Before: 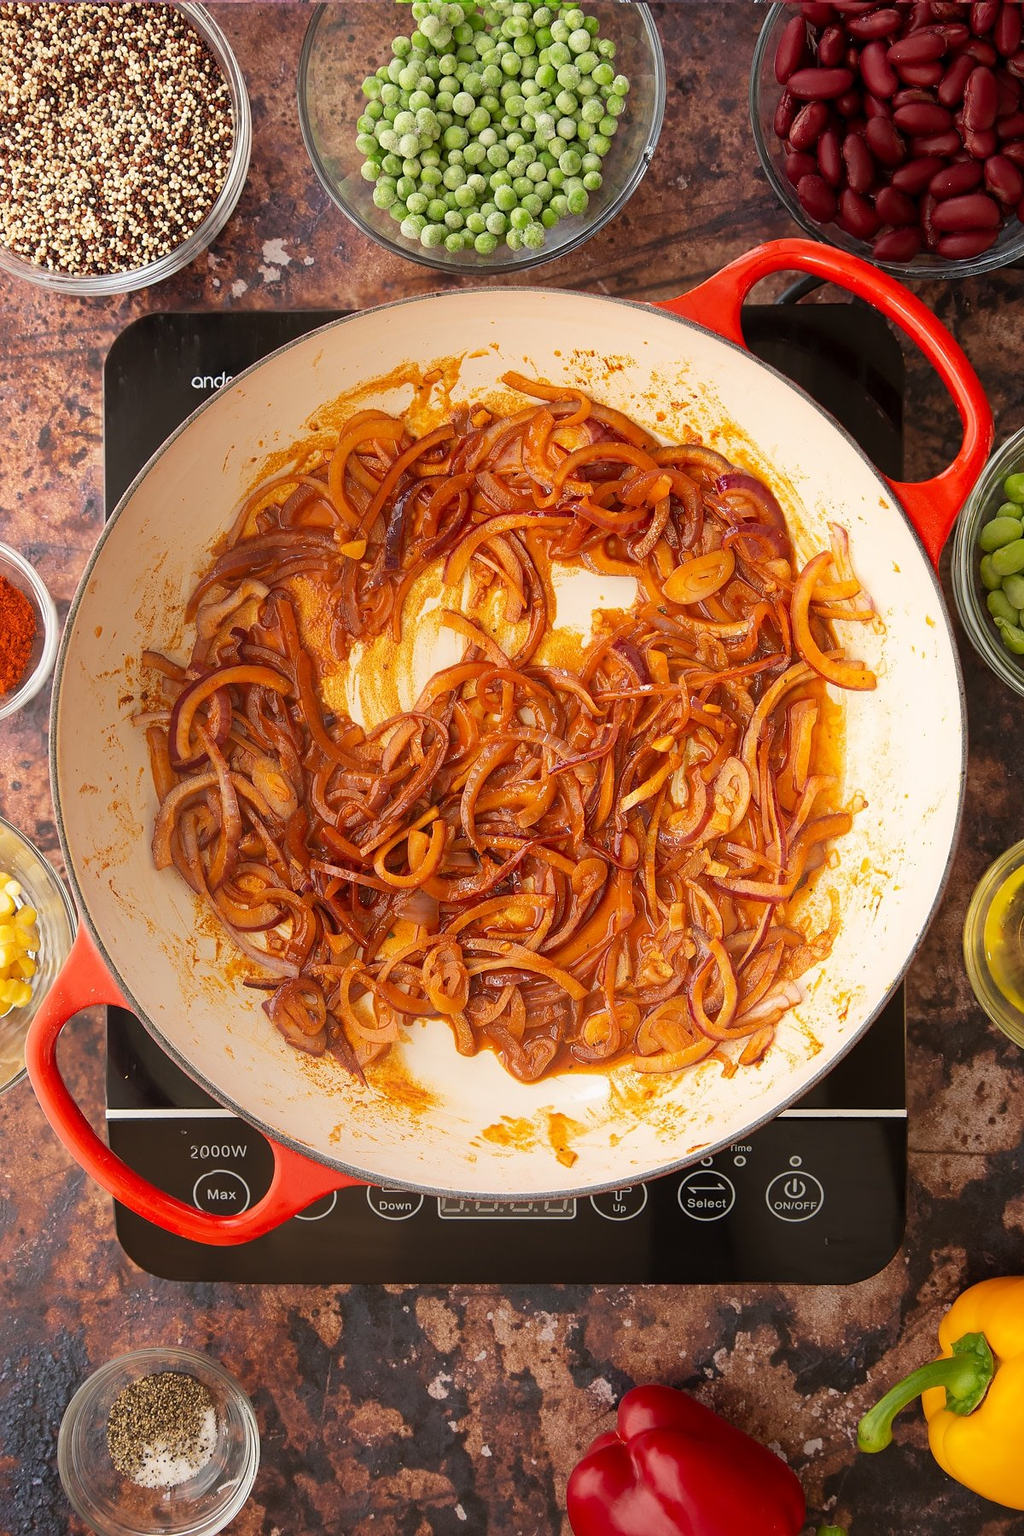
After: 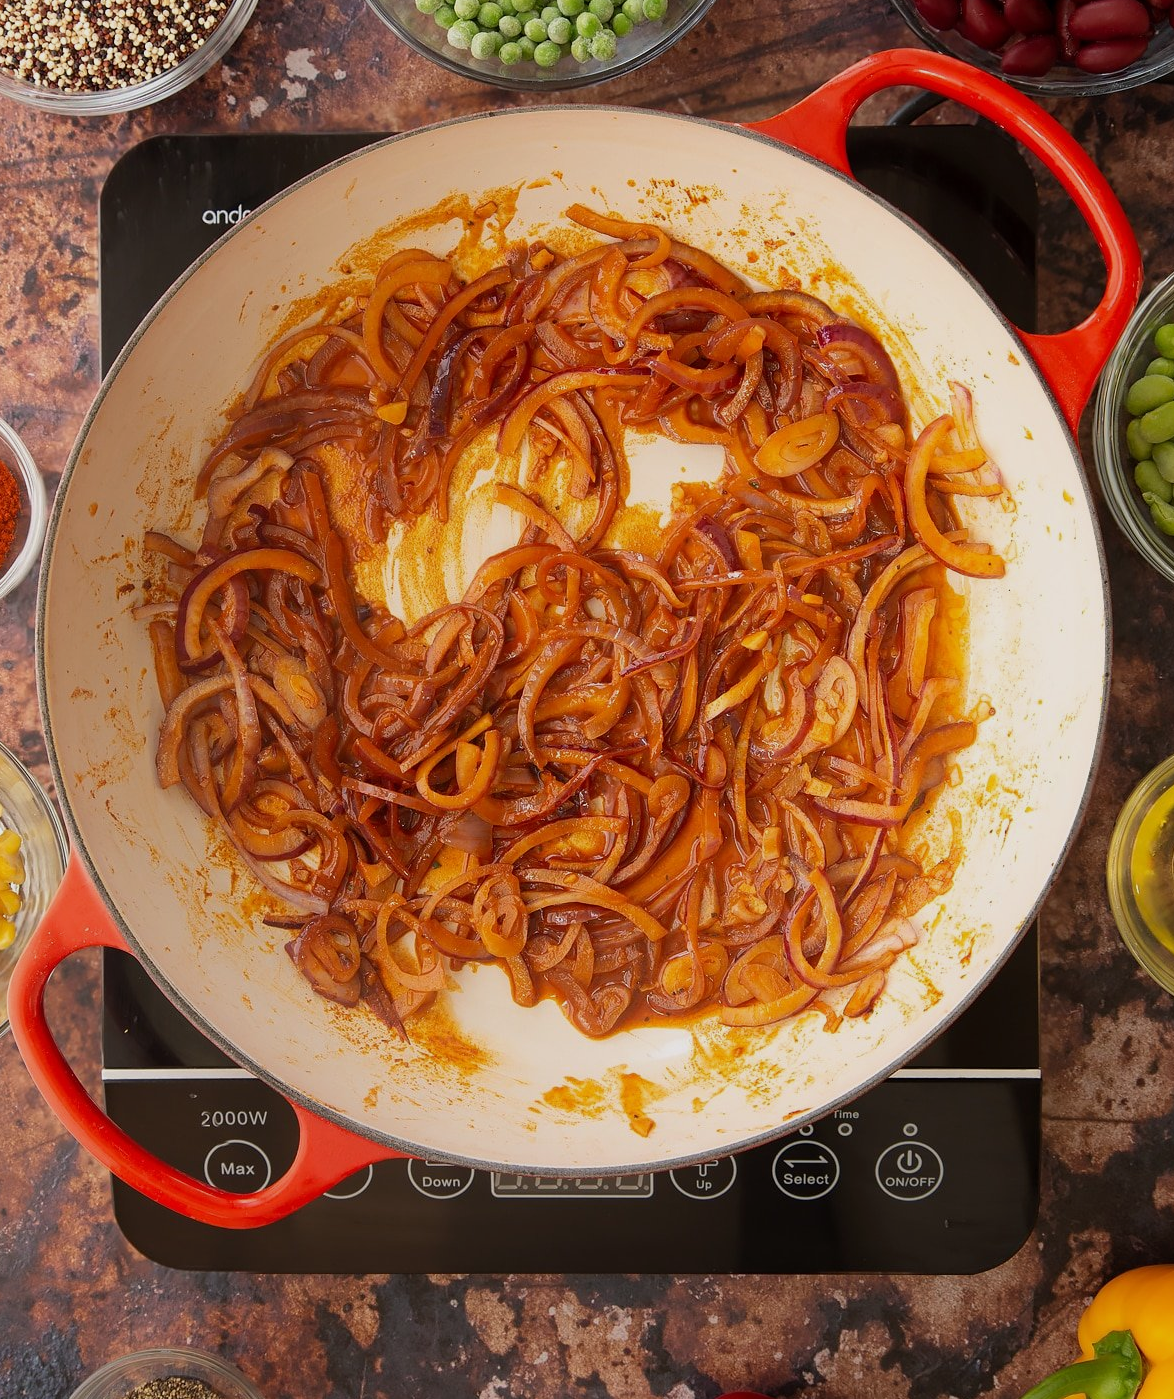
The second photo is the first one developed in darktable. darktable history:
crop and rotate: left 1.869%, top 12.869%, right 0.217%, bottom 9.356%
exposure: exposure -0.323 EV, compensate highlight preservation false
